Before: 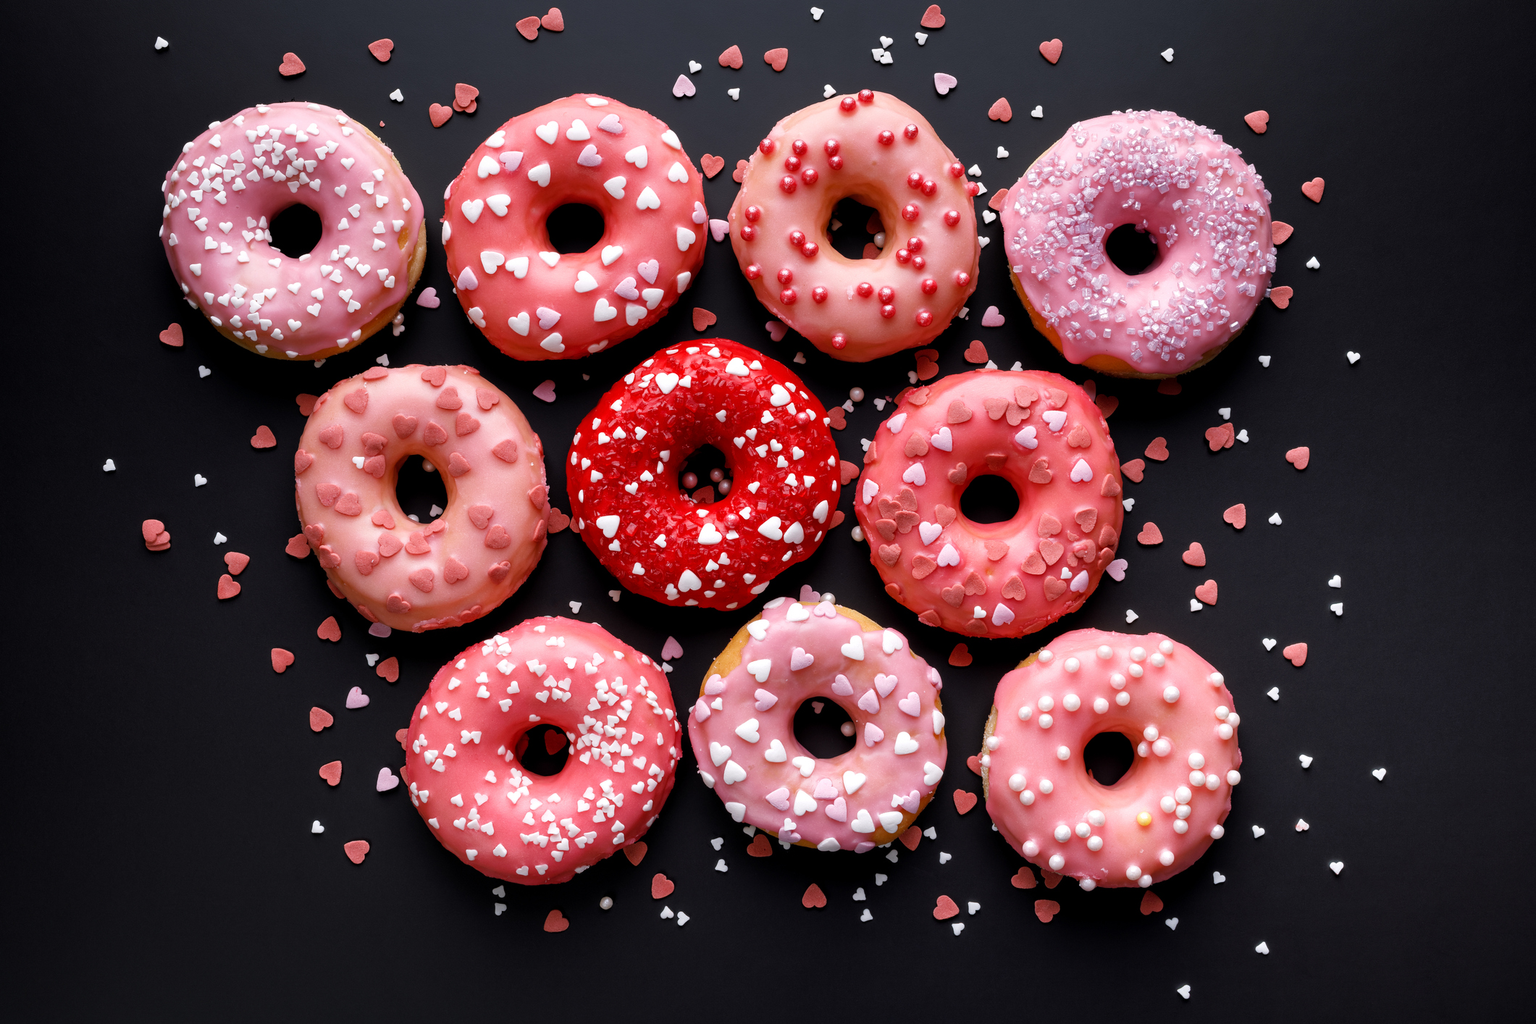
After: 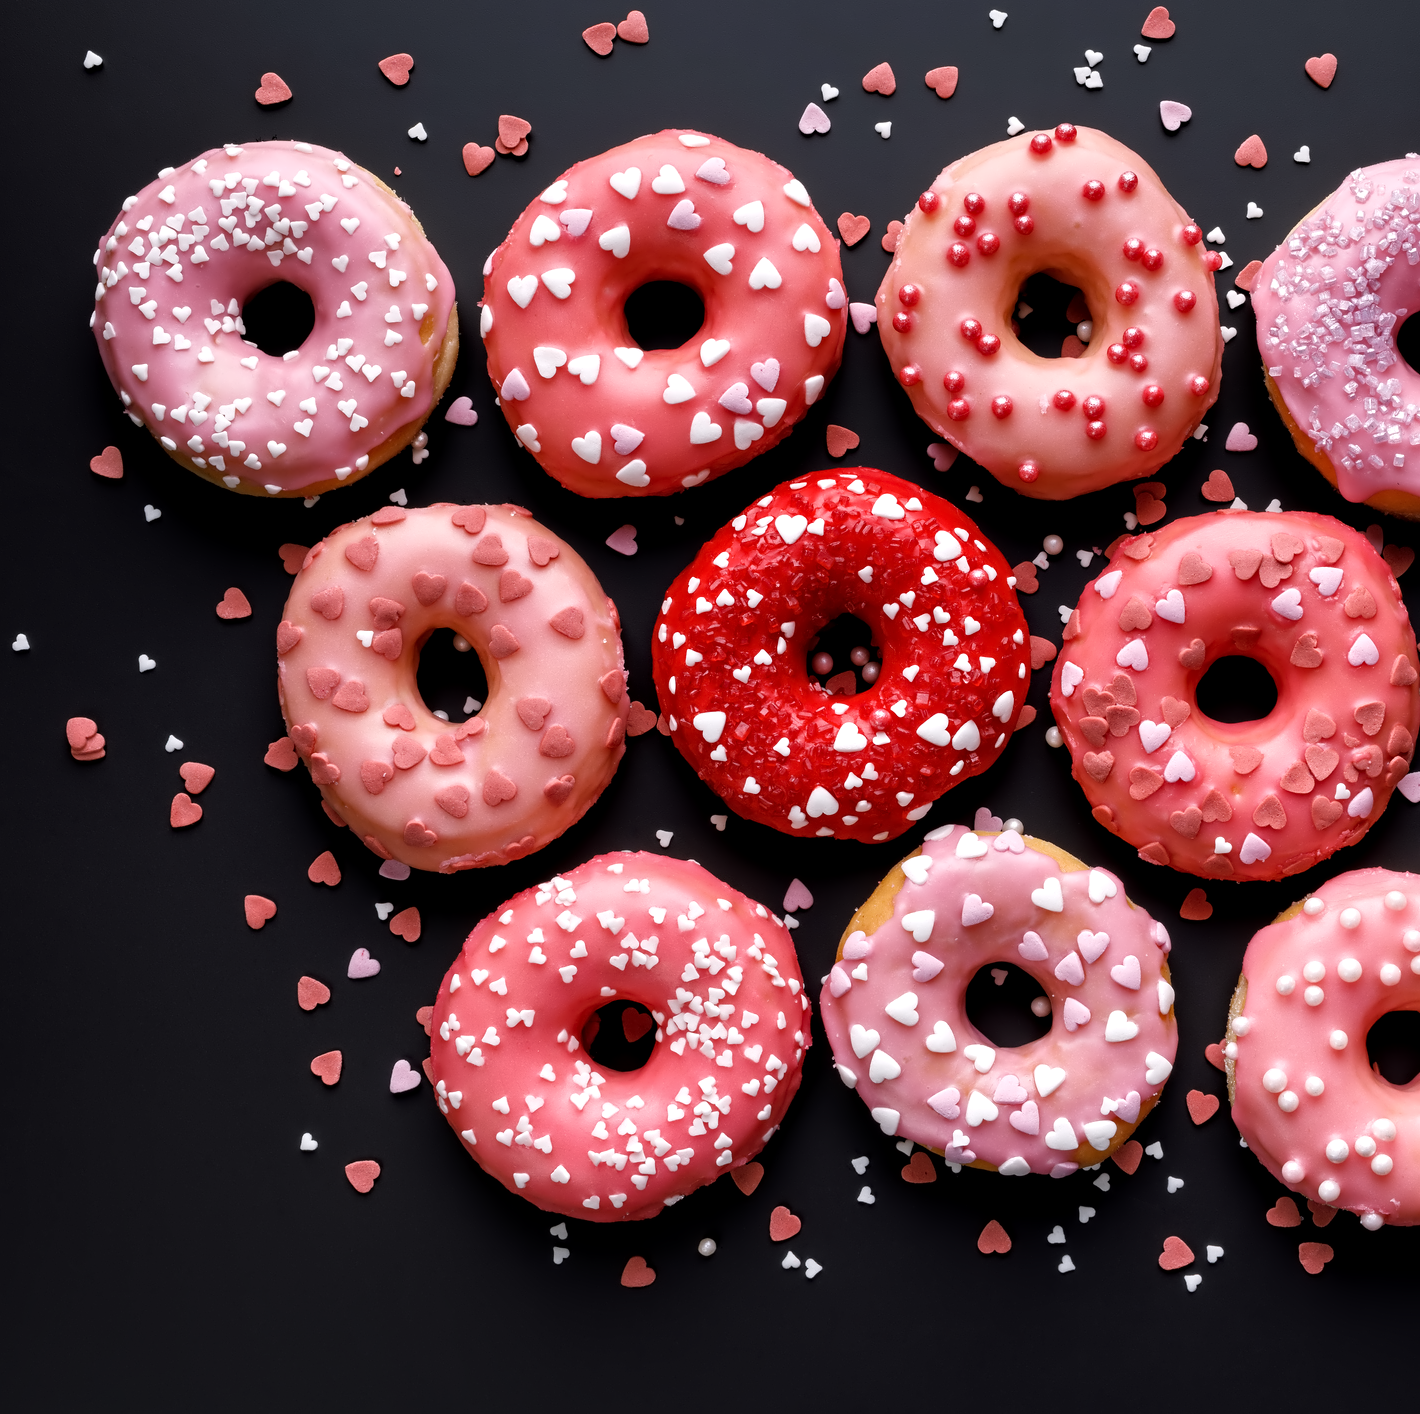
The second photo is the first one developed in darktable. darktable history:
contrast equalizer: octaves 7, y [[0.5, 0.542, 0.583, 0.625, 0.667, 0.708], [0.5 ×6], [0.5 ×6], [0, 0.033, 0.067, 0.1, 0.133, 0.167], [0, 0.05, 0.1, 0.15, 0.2, 0.25]], mix 0.302
crop and rotate: left 6.15%, right 26.895%
